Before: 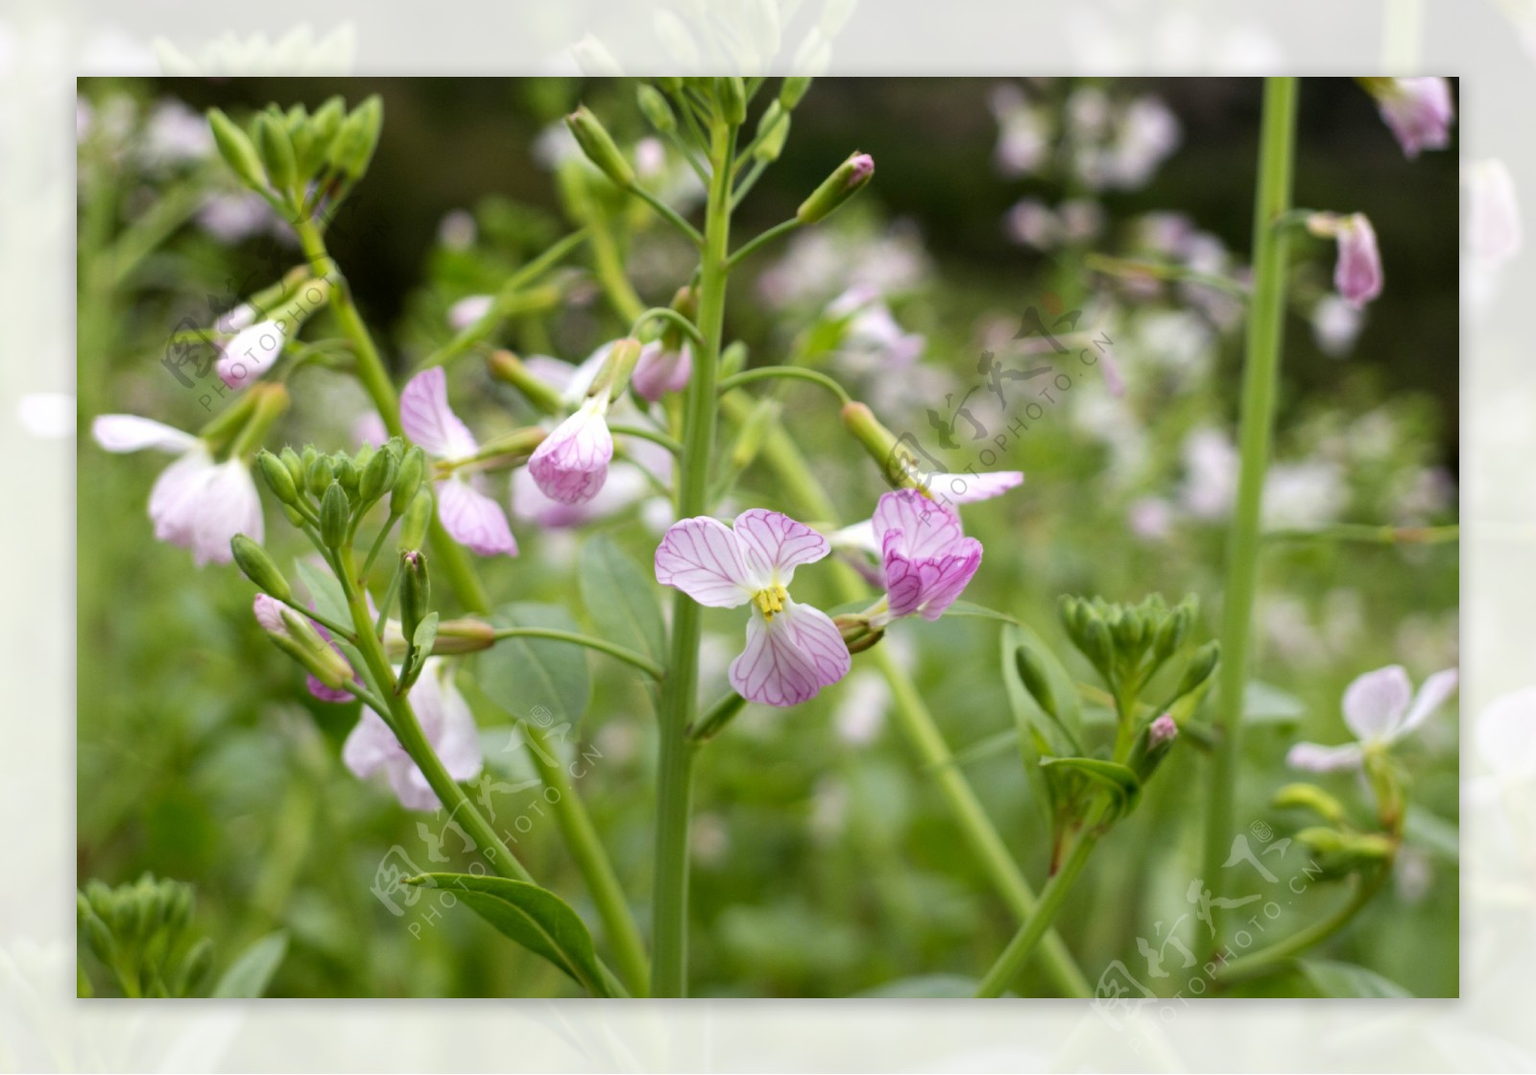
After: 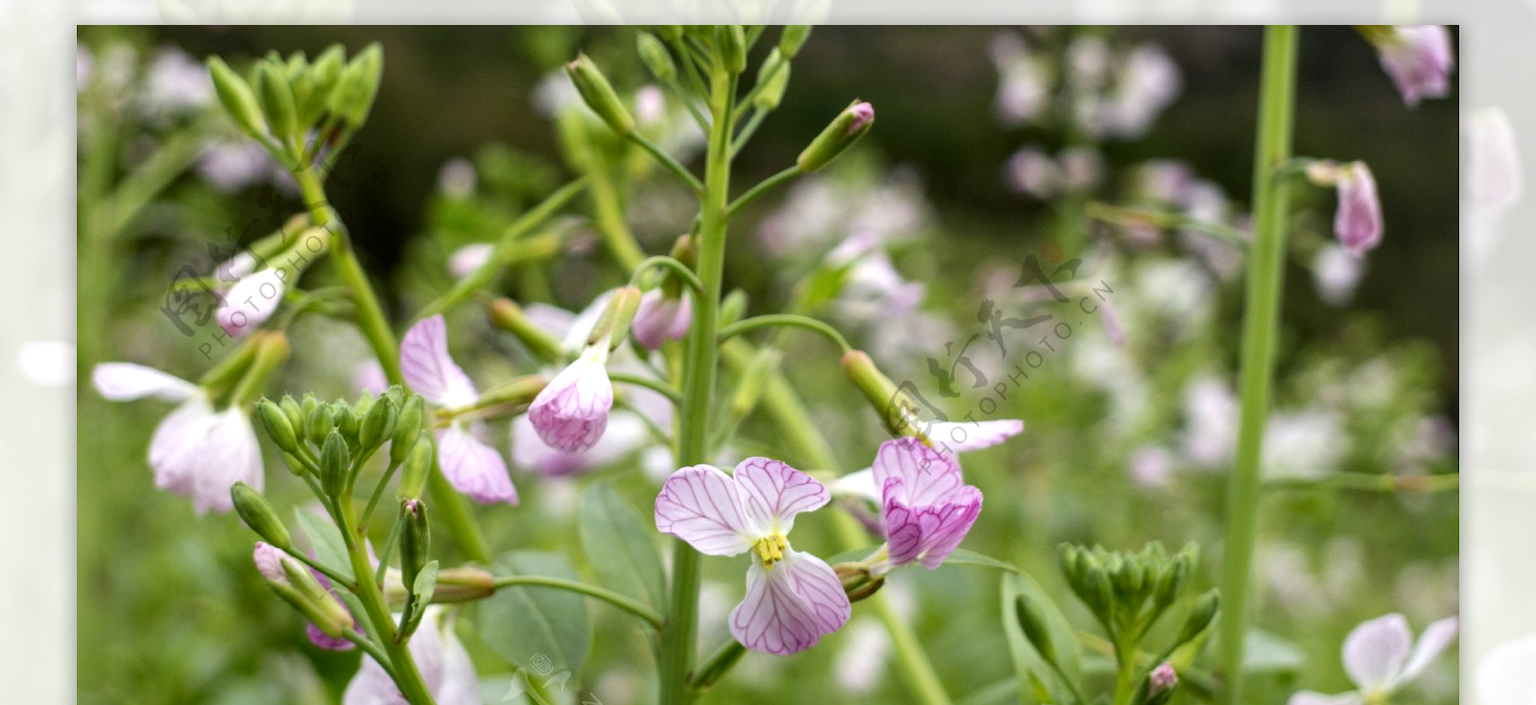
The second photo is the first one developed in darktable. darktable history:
local contrast: on, module defaults
crop and rotate: top 4.848%, bottom 29.503%
